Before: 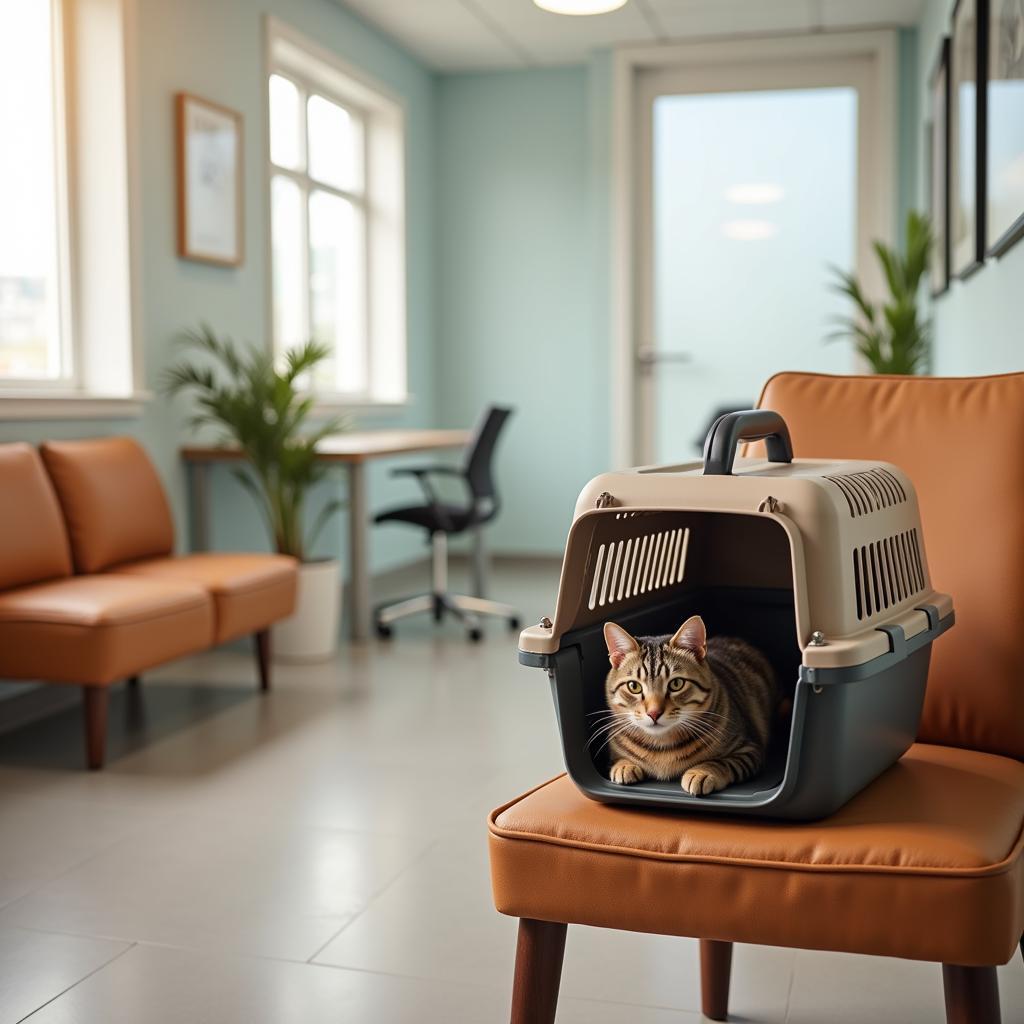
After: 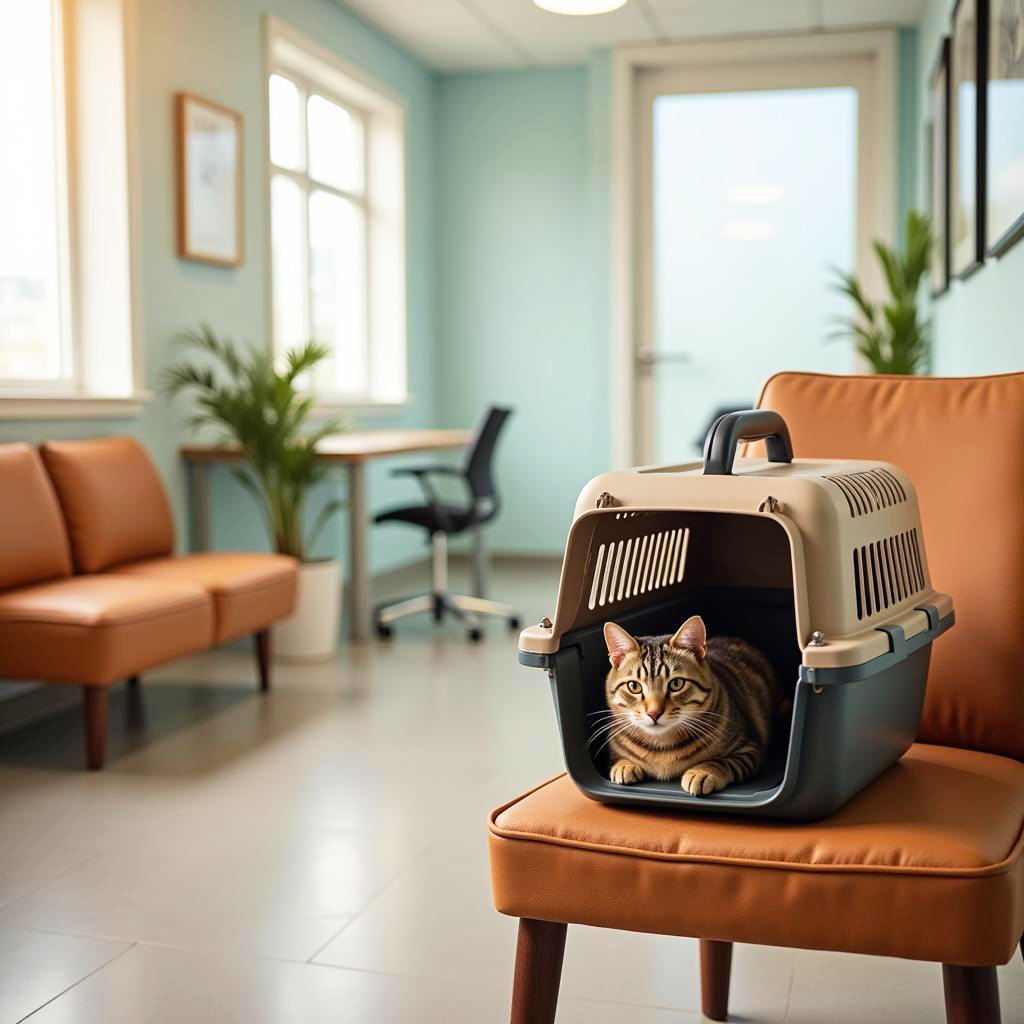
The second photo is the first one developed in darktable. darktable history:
velvia: on, module defaults
tone curve: curves: ch0 [(0, 0) (0.051, 0.047) (0.102, 0.099) (0.232, 0.249) (0.462, 0.501) (0.698, 0.761) (0.908, 0.946) (1, 1)]; ch1 [(0, 0) (0.339, 0.298) (0.402, 0.363) (0.453, 0.413) (0.485, 0.469) (0.494, 0.493) (0.504, 0.501) (0.525, 0.533) (0.563, 0.591) (0.597, 0.631) (1, 1)]; ch2 [(0, 0) (0.48, 0.48) (0.504, 0.5) (0.539, 0.554) (0.59, 0.628) (0.642, 0.682) (0.824, 0.815) (1, 1)], preserve colors none
